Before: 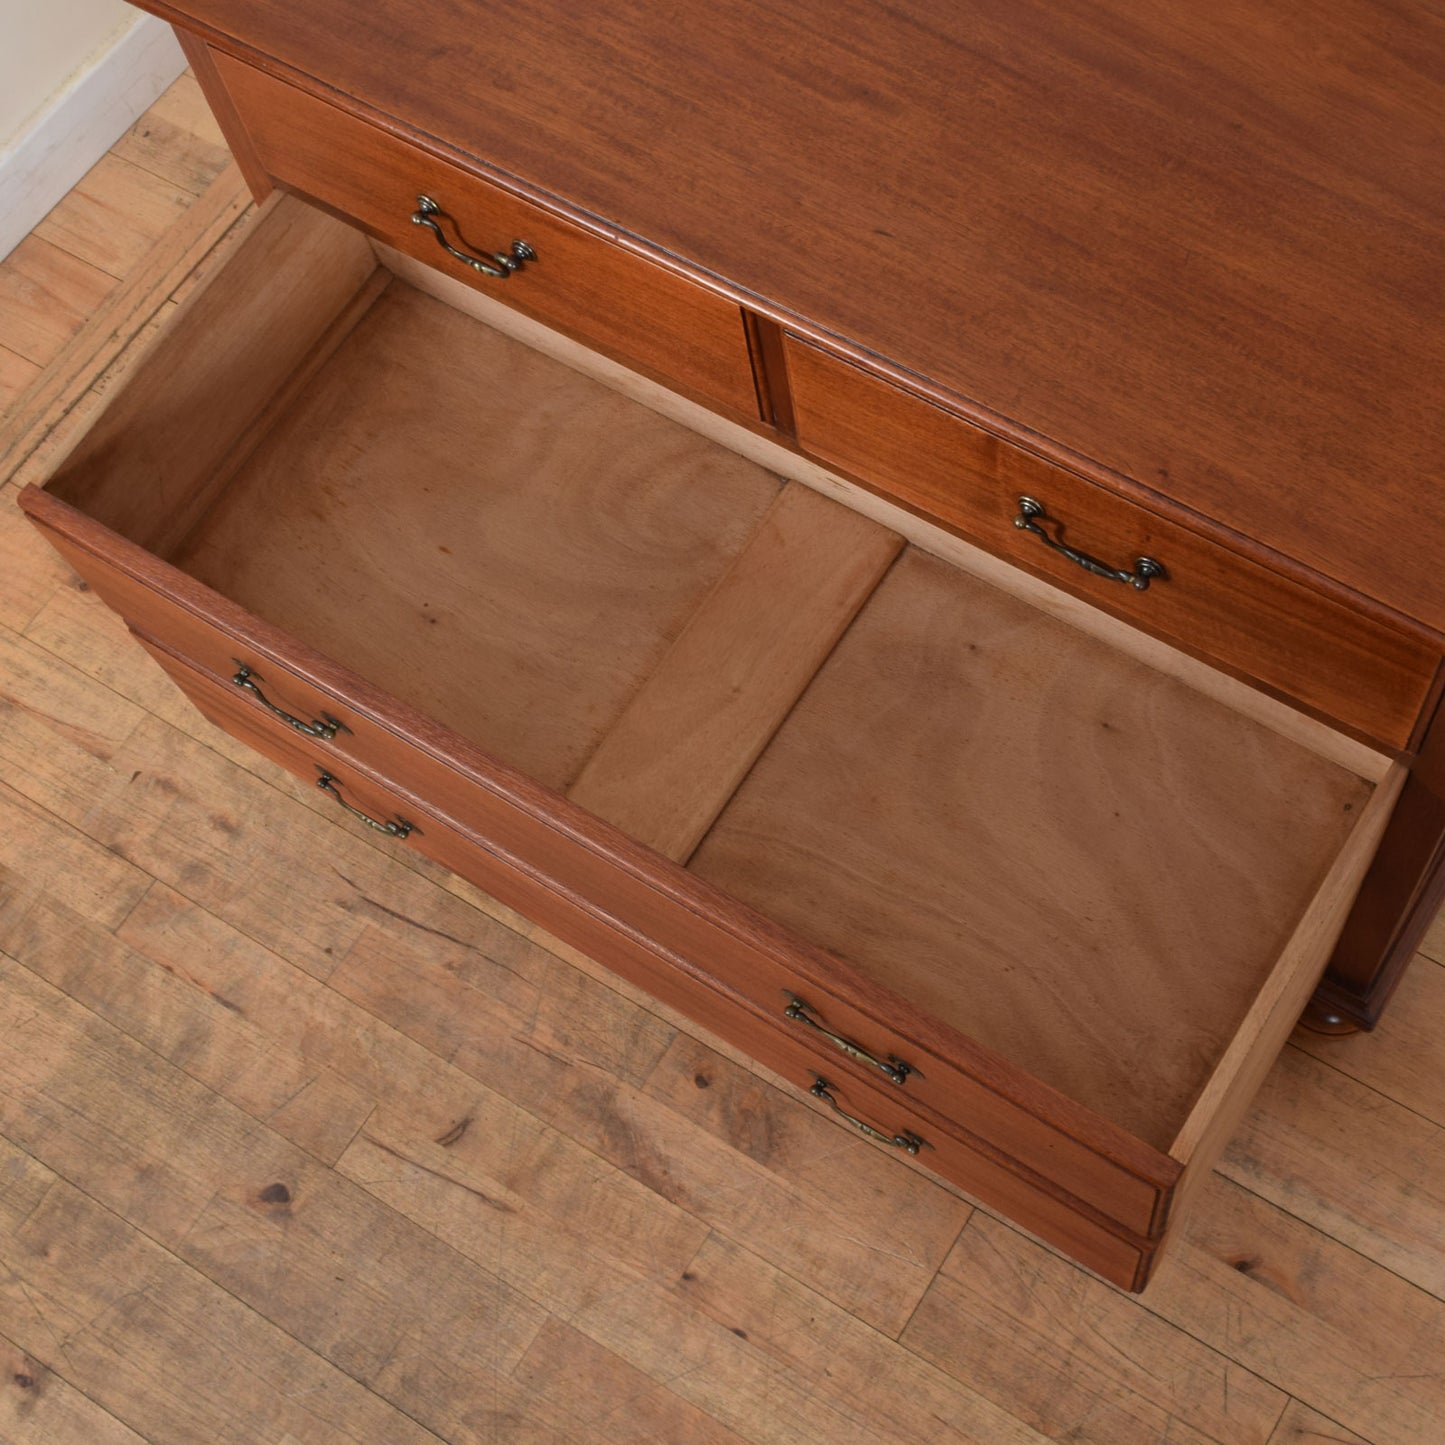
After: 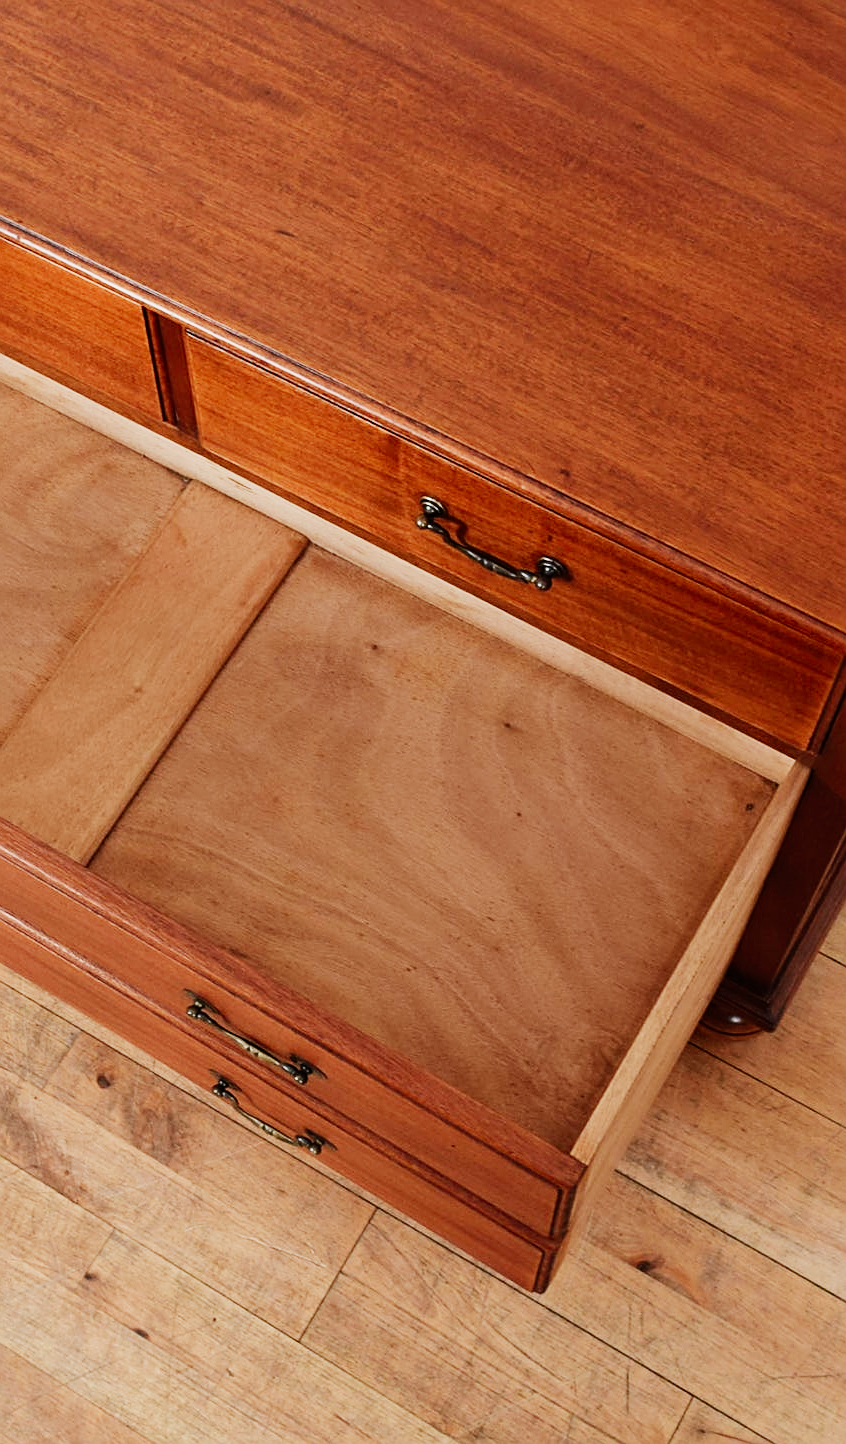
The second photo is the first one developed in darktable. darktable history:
sigmoid: contrast 1.7, skew -0.2, preserve hue 0%, red attenuation 0.1, red rotation 0.035, green attenuation 0.1, green rotation -0.017, blue attenuation 0.15, blue rotation -0.052, base primaries Rec2020
crop: left 41.402%
sharpen: on, module defaults
exposure: black level correction 0, exposure 0.9 EV, compensate highlight preservation false
